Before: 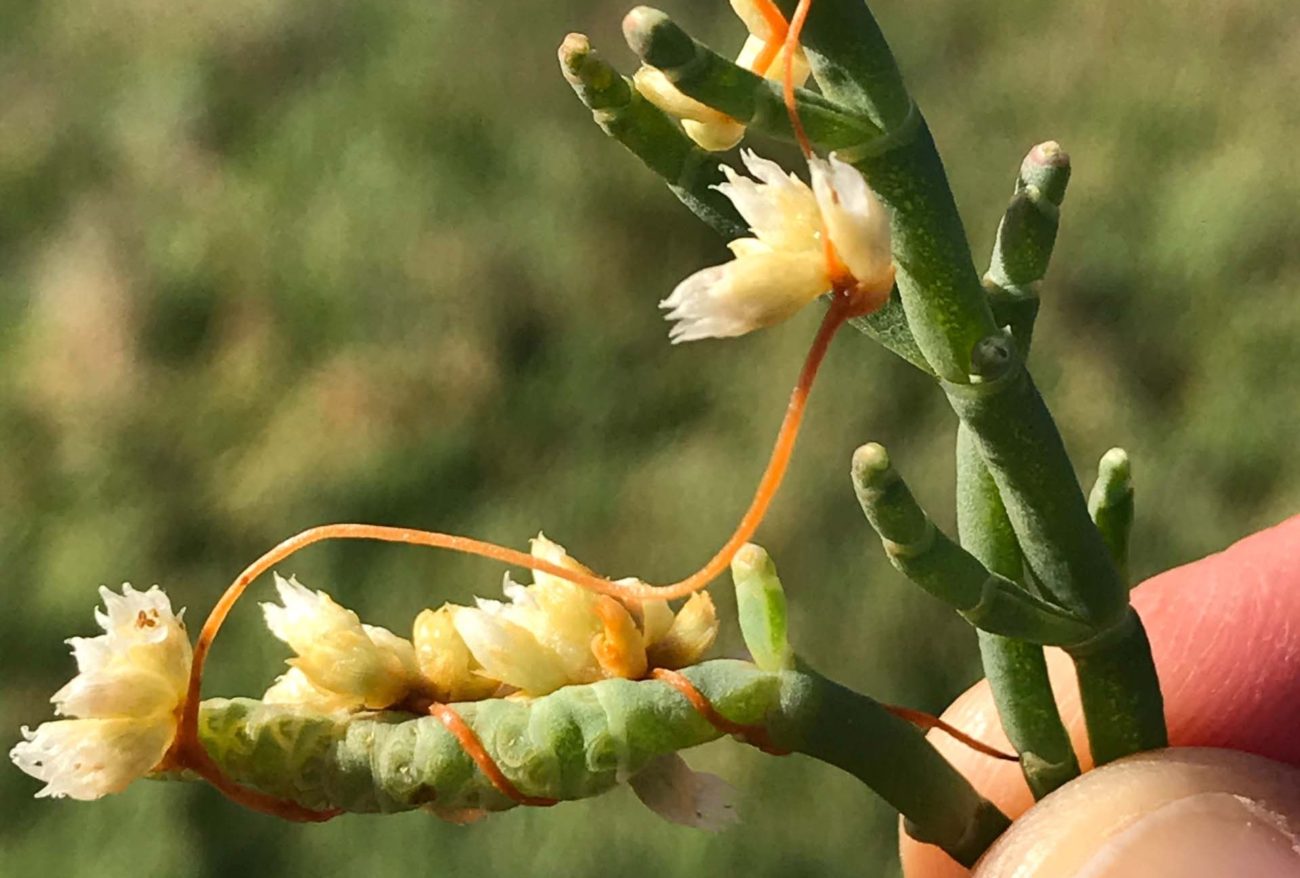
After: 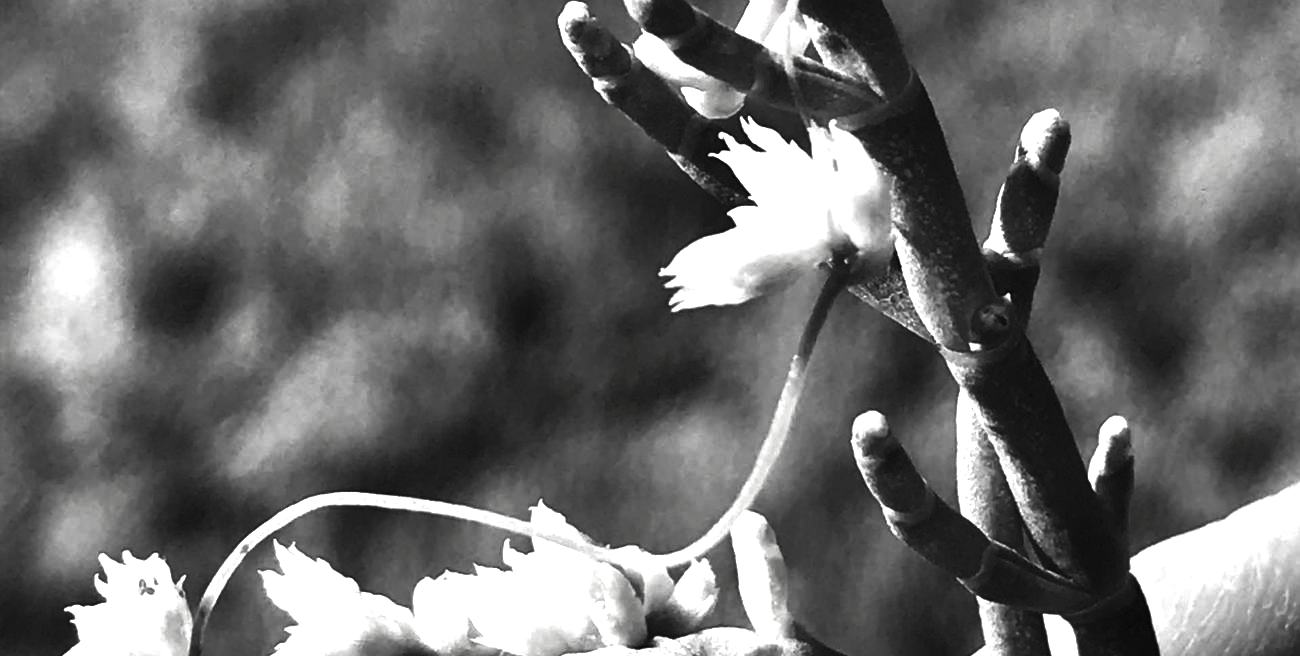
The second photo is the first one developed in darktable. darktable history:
vignetting: fall-off start 99.34%, width/height ratio 1.32, unbound false
exposure: black level correction 0, exposure 1.199 EV, compensate exposure bias true, compensate highlight preservation false
crop: top 3.674%, bottom 21.523%
contrast brightness saturation: contrast -0.034, brightness -0.597, saturation -0.995
